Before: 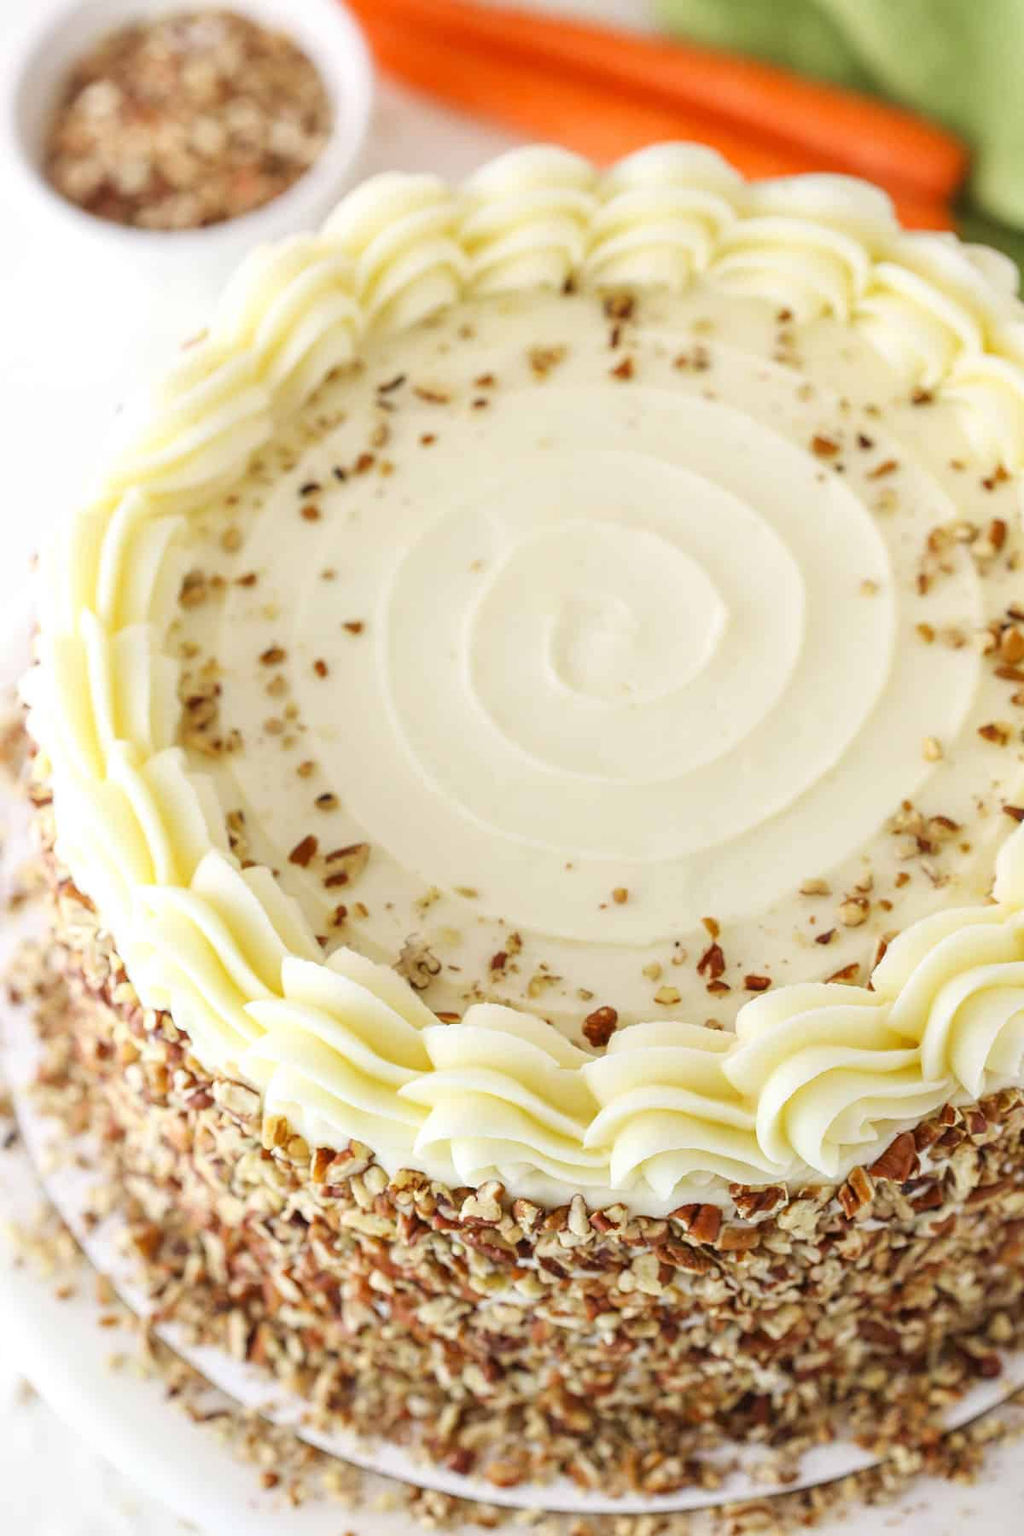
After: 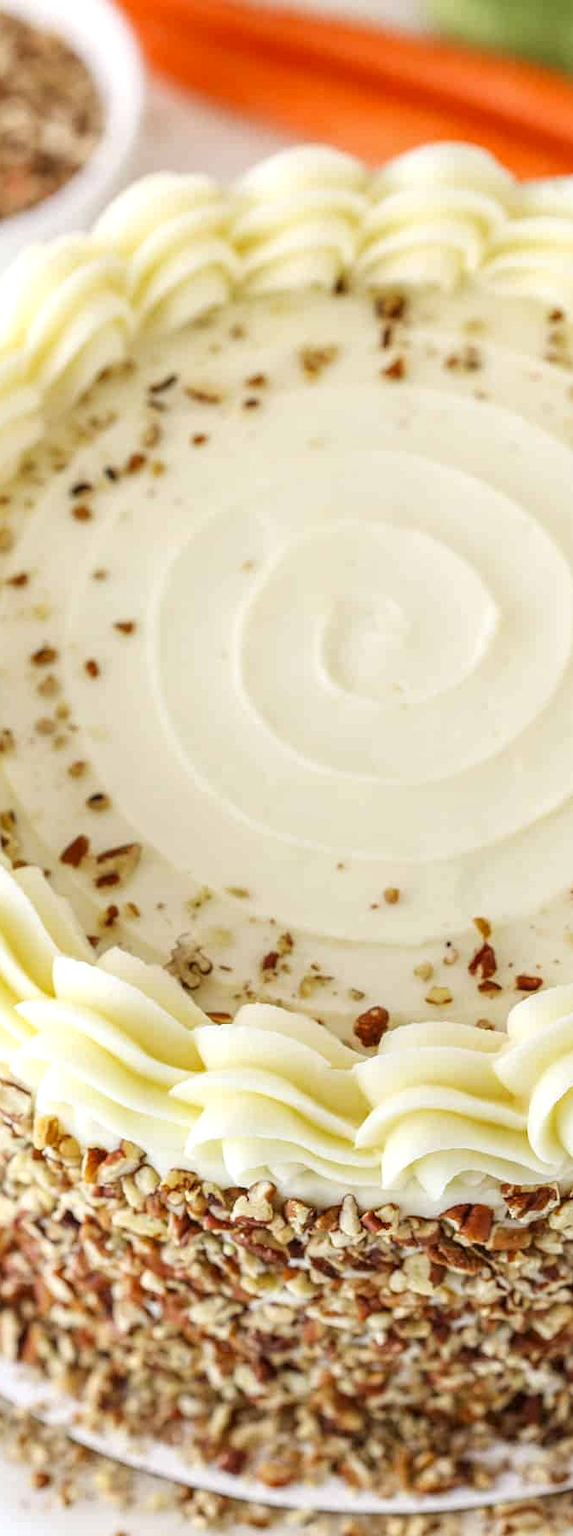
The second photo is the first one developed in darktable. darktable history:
crop and rotate: left 22.346%, right 21.624%
local contrast: on, module defaults
